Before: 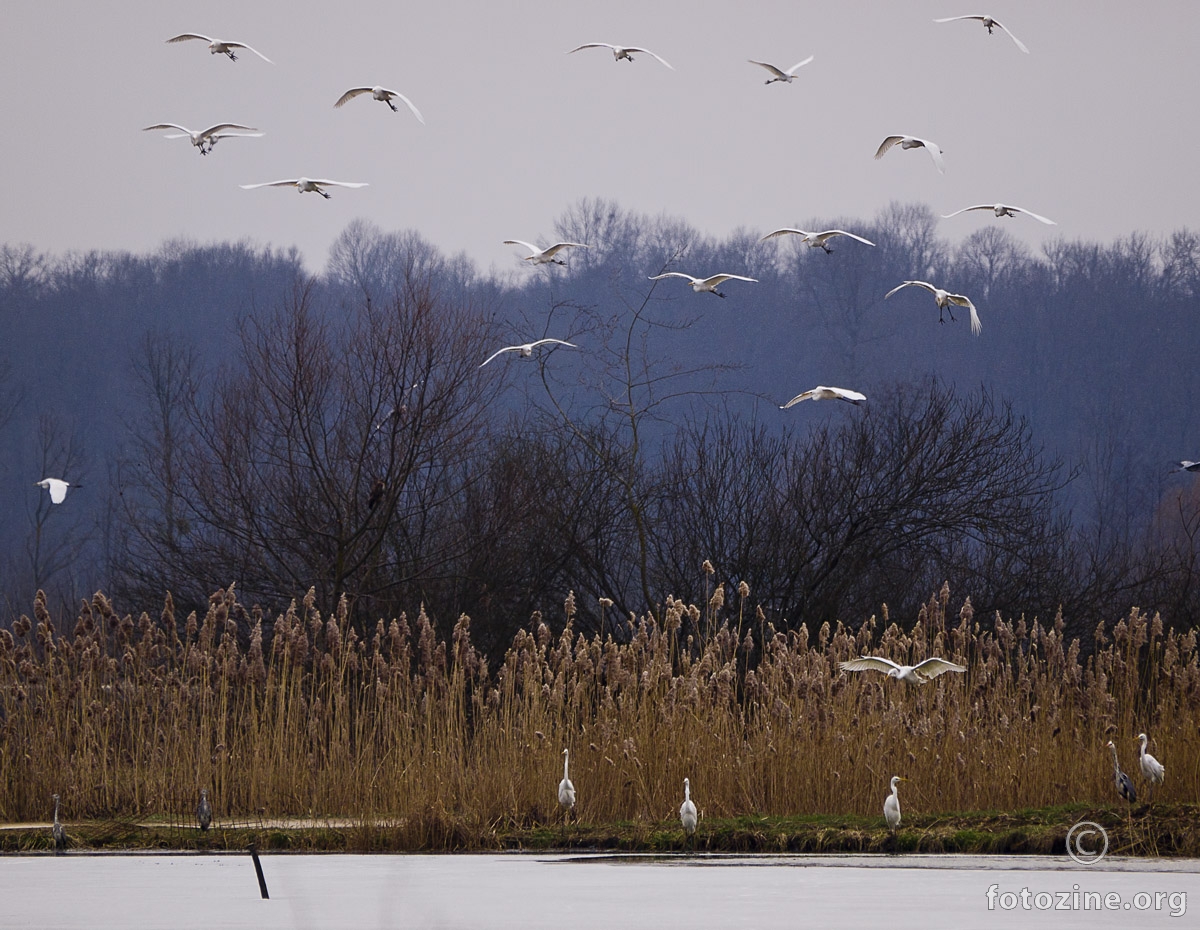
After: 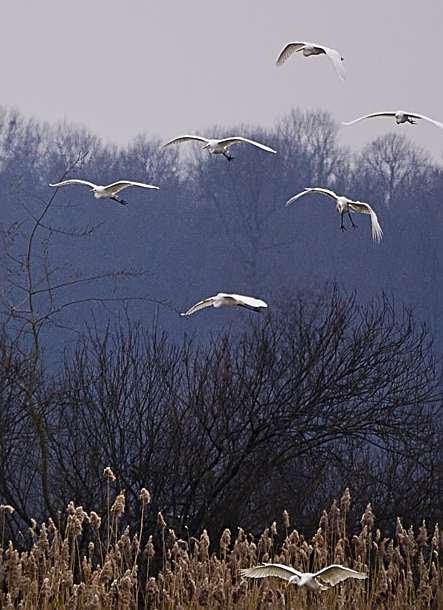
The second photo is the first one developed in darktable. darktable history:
sharpen: on, module defaults
crop and rotate: left 49.936%, top 10.094%, right 13.136%, bottom 24.256%
